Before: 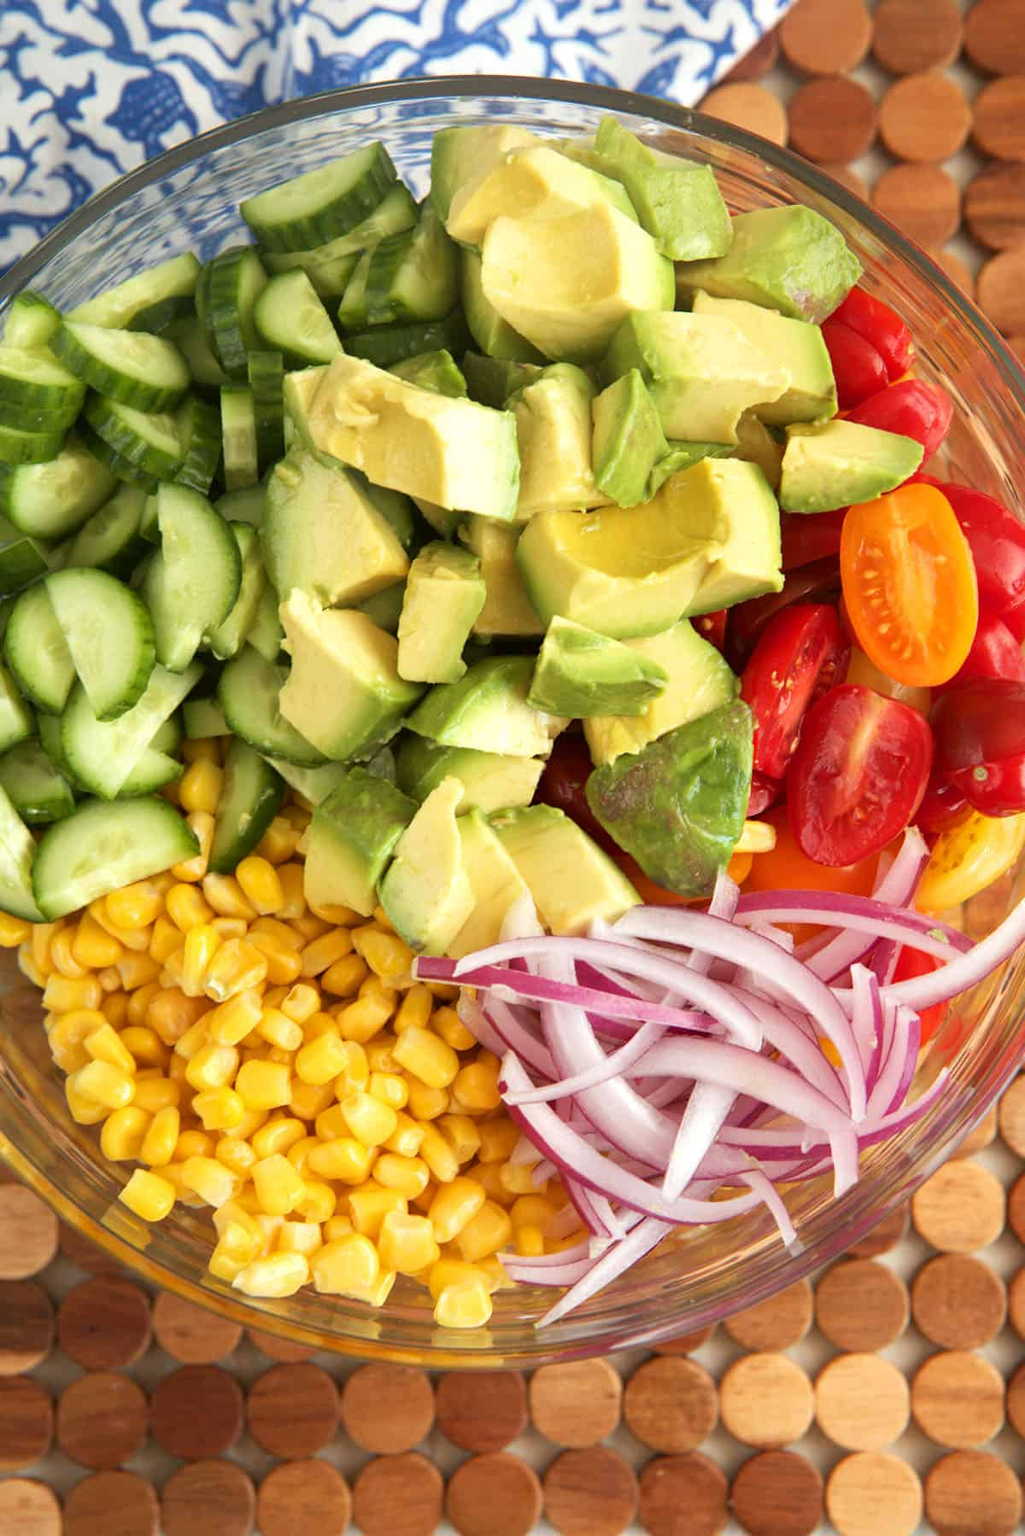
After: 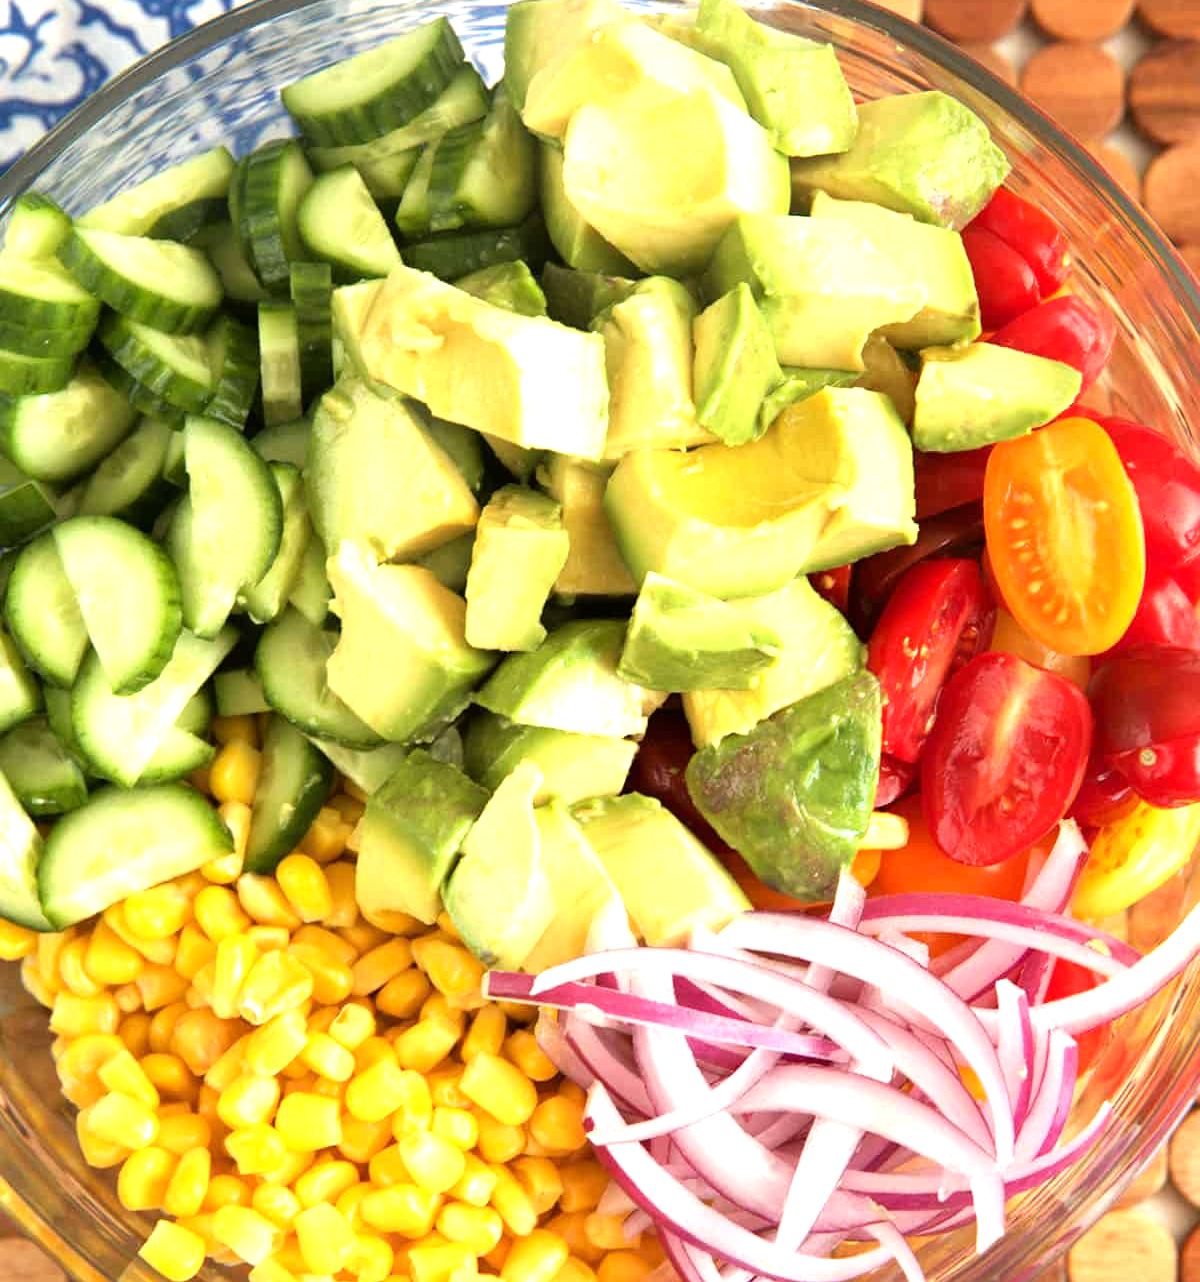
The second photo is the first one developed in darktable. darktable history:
crop and rotate: top 8.321%, bottom 20.396%
tone equalizer: -8 EV -0.713 EV, -7 EV -0.731 EV, -6 EV -0.585 EV, -5 EV -0.36 EV, -3 EV 0.375 EV, -2 EV 0.6 EV, -1 EV 0.692 EV, +0 EV 0.759 EV
